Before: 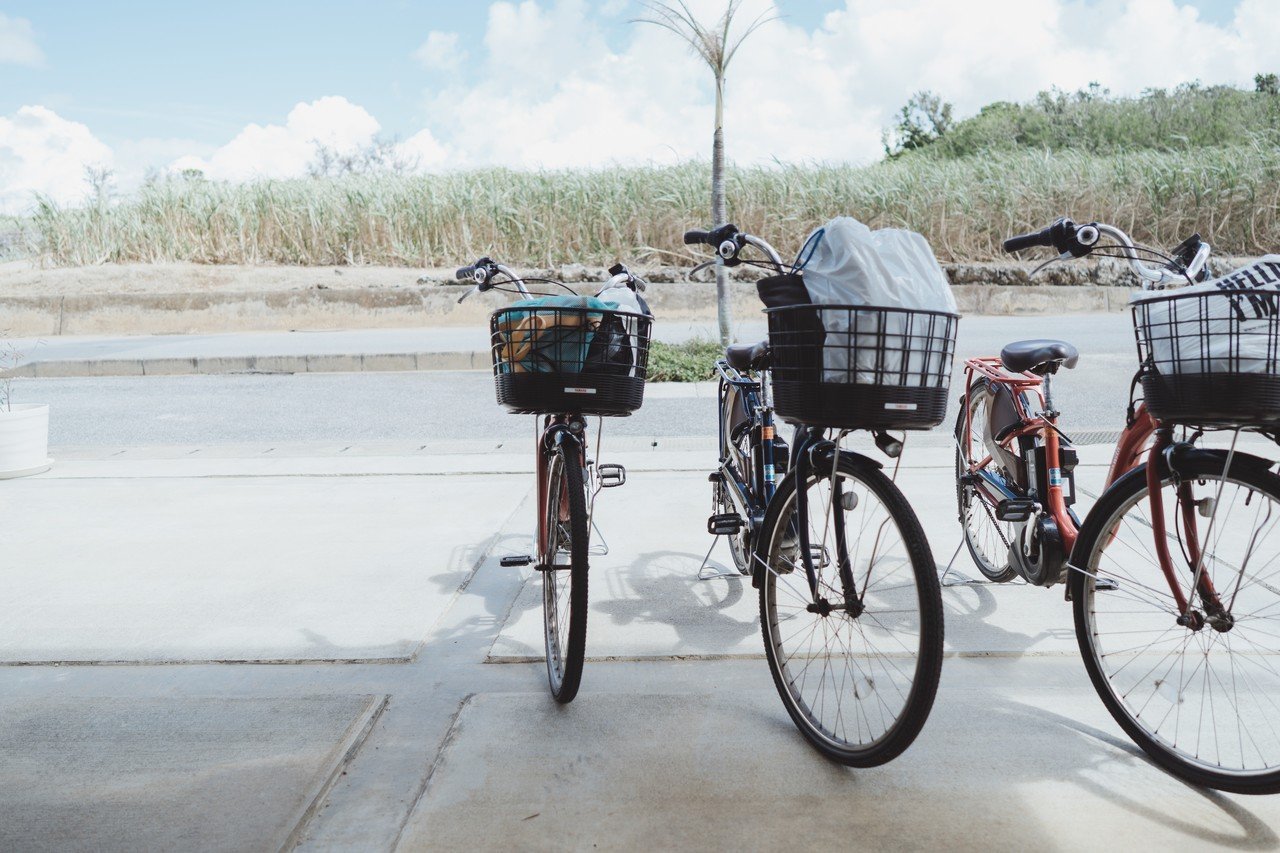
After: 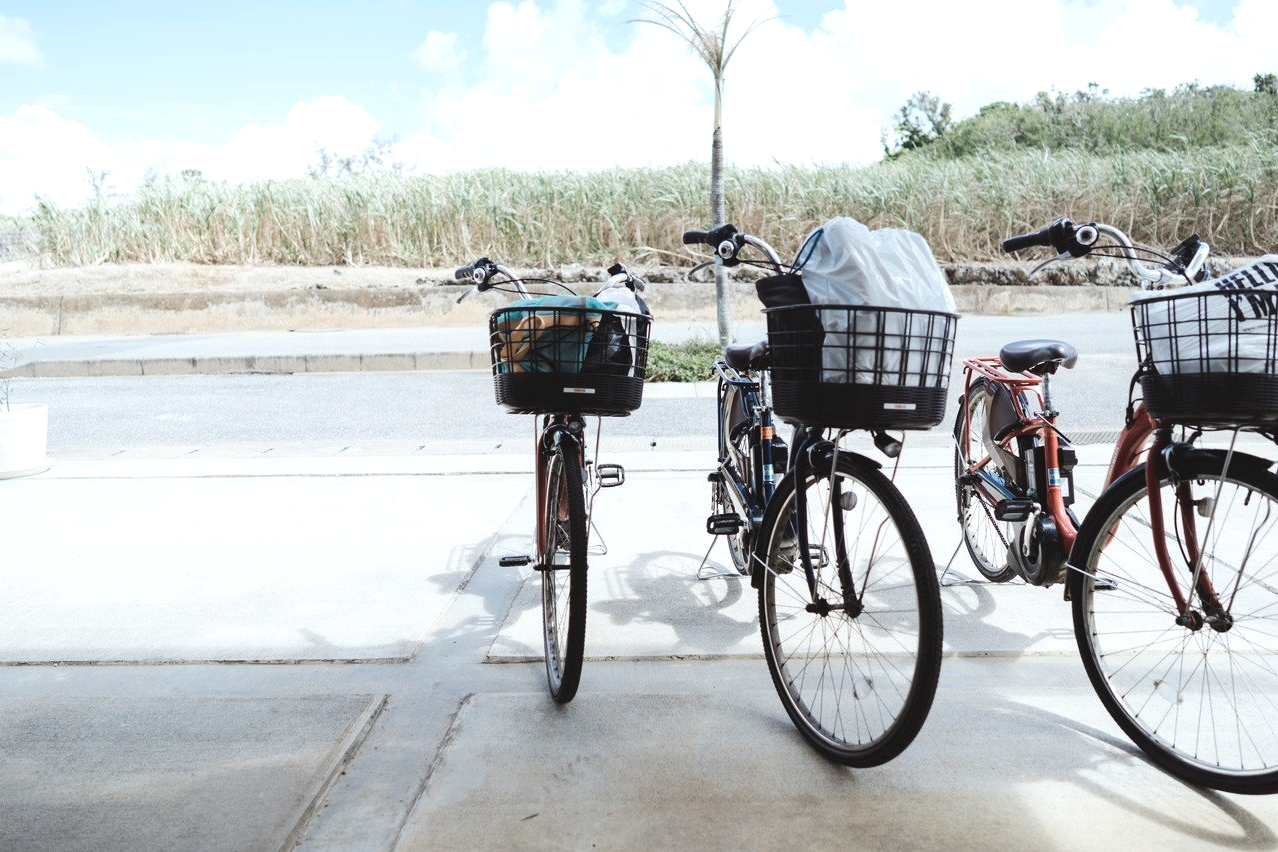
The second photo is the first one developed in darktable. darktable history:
crop and rotate: left 0.126%
tone equalizer: -8 EV -0.417 EV, -7 EV -0.389 EV, -6 EV -0.333 EV, -5 EV -0.222 EV, -3 EV 0.222 EV, -2 EV 0.333 EV, -1 EV 0.389 EV, +0 EV 0.417 EV, edges refinement/feathering 500, mask exposure compensation -1.57 EV, preserve details no
